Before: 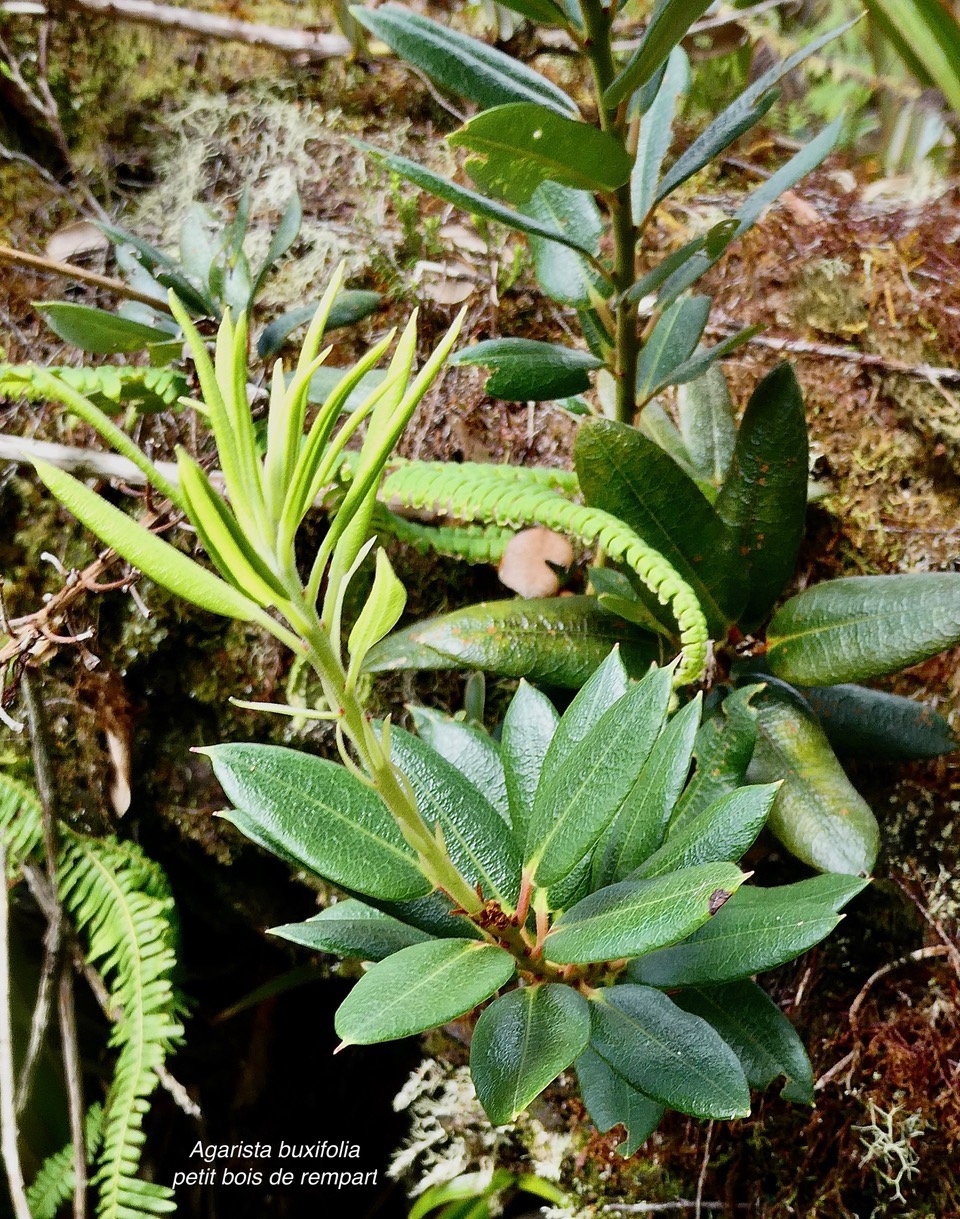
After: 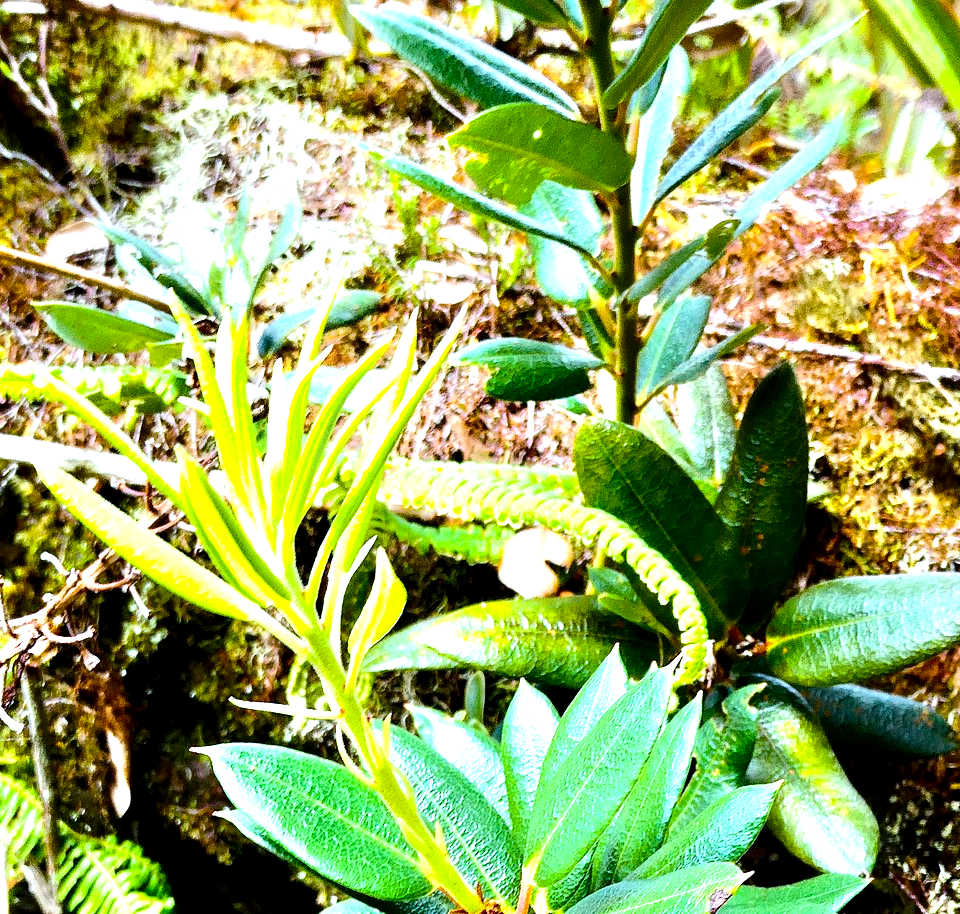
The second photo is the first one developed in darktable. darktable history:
crop: bottom 24.994%
exposure: exposure 0.778 EV, compensate highlight preservation false
shadows and highlights: shadows -23.98, highlights 48.47, shadows color adjustment 97.66%, soften with gaussian
color balance rgb: linear chroma grading › global chroma 14.568%, perceptual saturation grading › global saturation 25.863%, global vibrance 9.602%
color calibration: x 0.37, y 0.382, temperature 4318.71 K
tone equalizer: -8 EV -0.713 EV, -7 EV -0.691 EV, -6 EV -0.621 EV, -5 EV -0.386 EV, -3 EV 0.39 EV, -2 EV 0.6 EV, -1 EV 0.683 EV, +0 EV 0.758 EV, edges refinement/feathering 500, mask exposure compensation -1.57 EV, preserve details no
